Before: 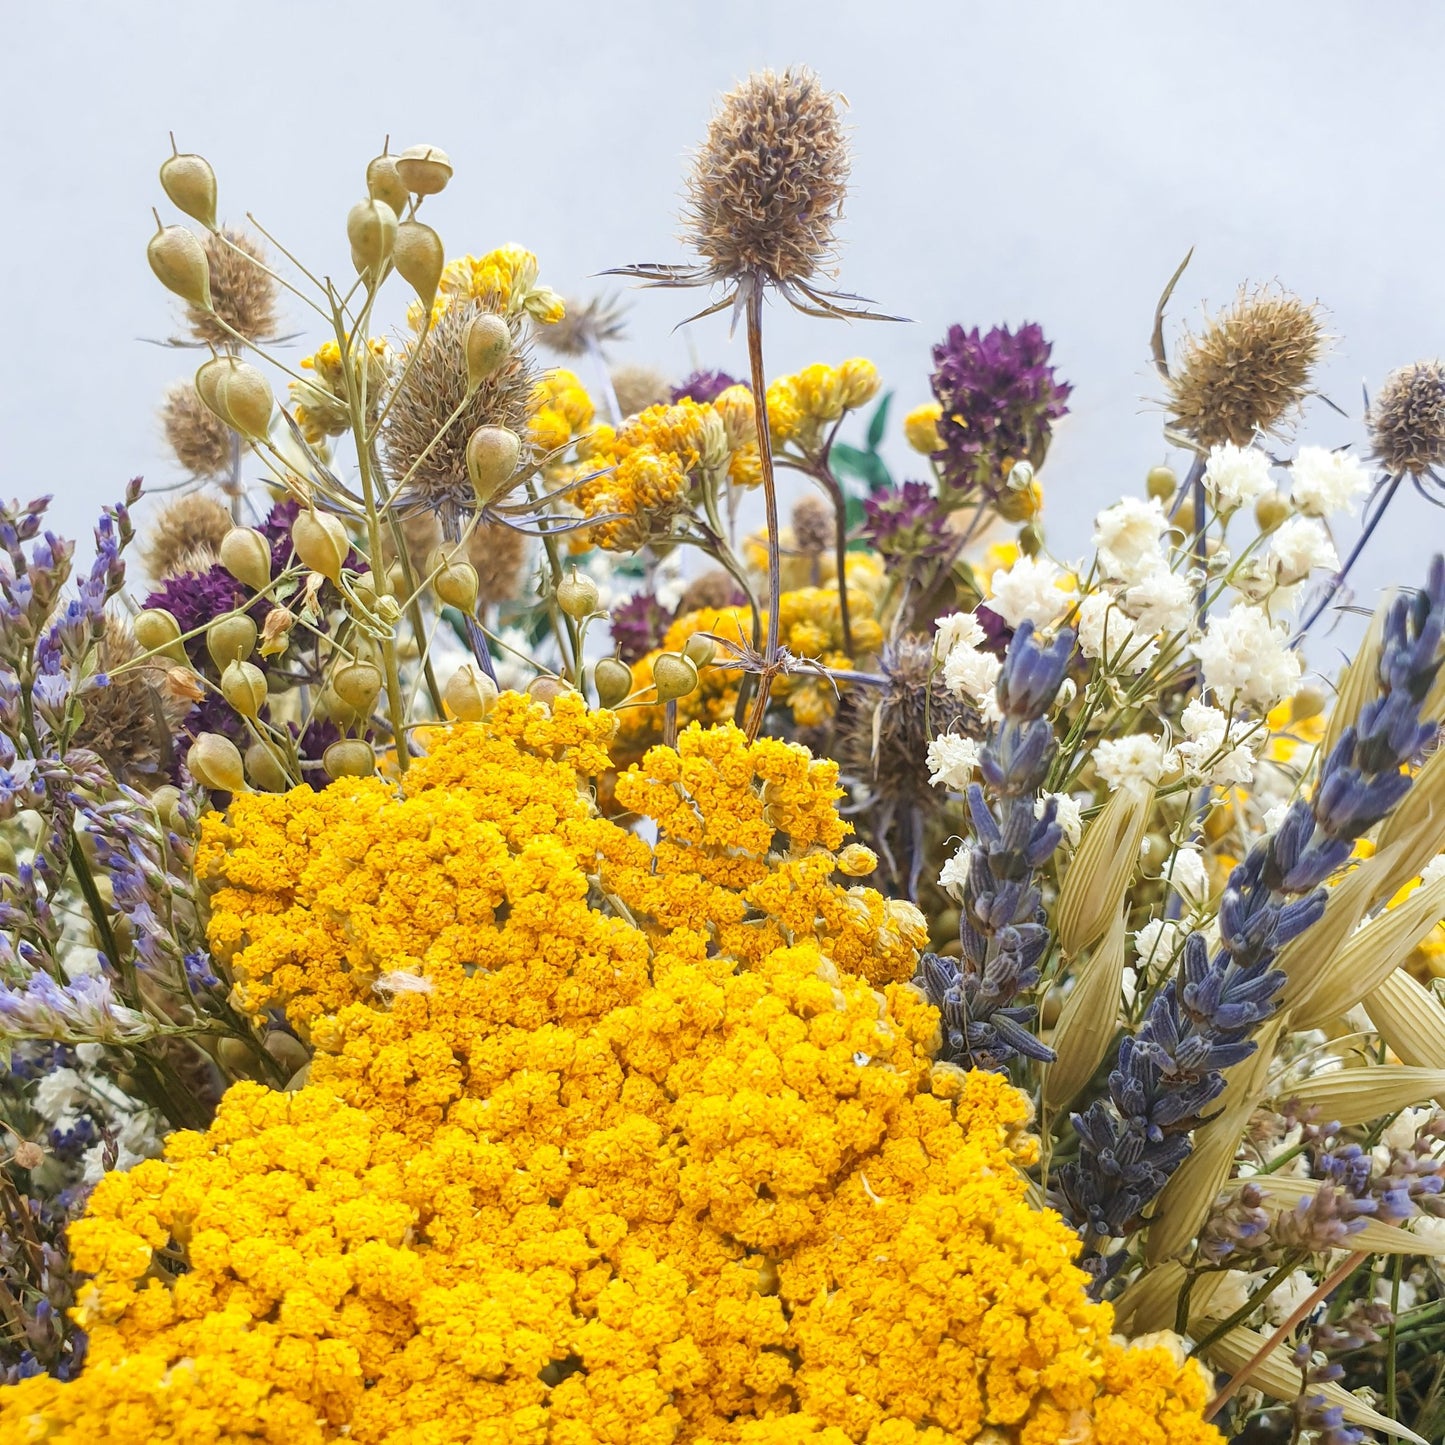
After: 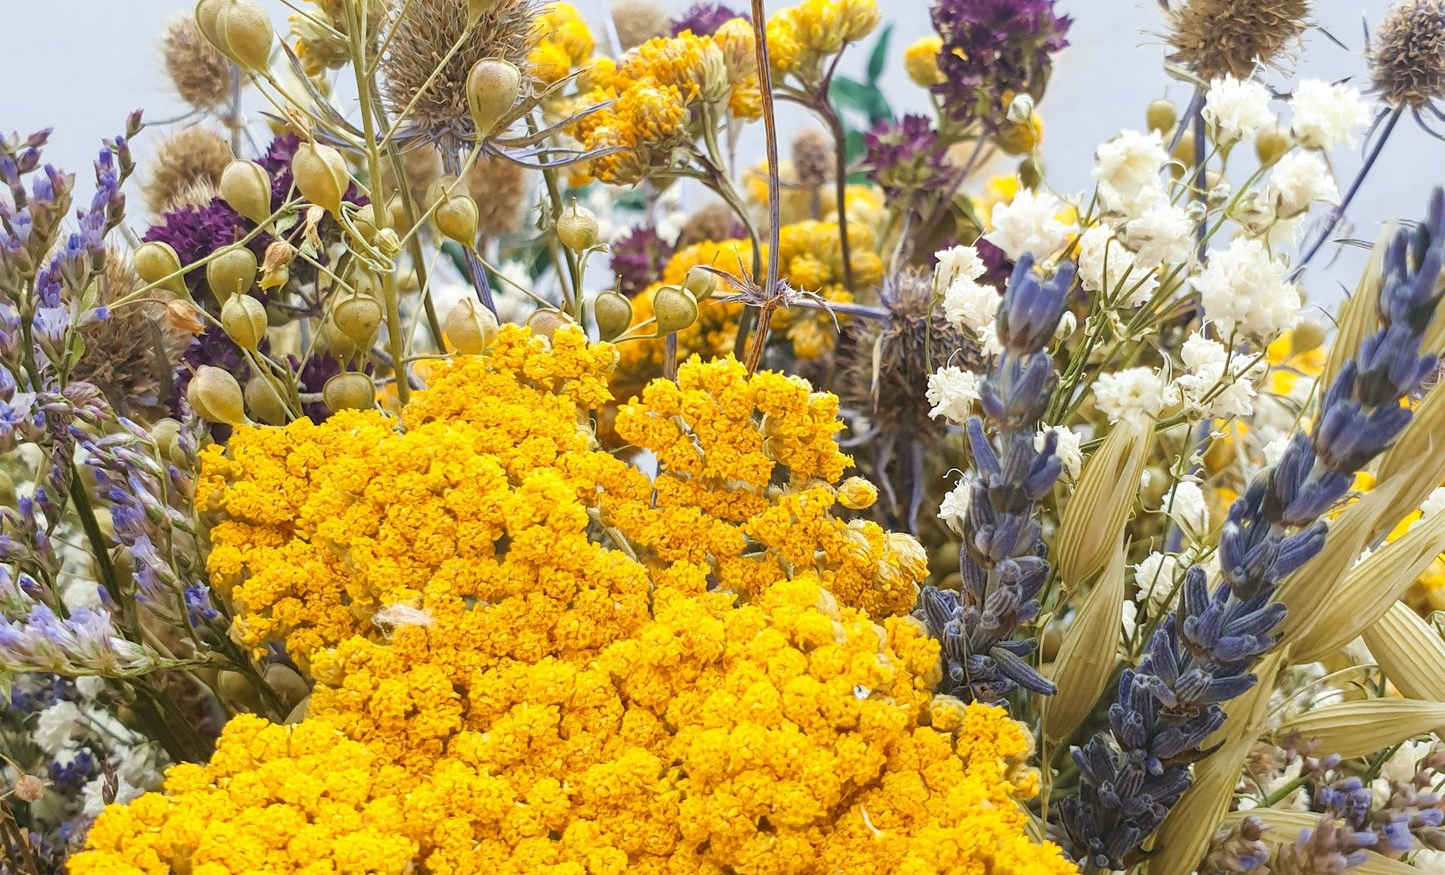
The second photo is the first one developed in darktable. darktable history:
crop and rotate: top 25.428%, bottom 13.981%
